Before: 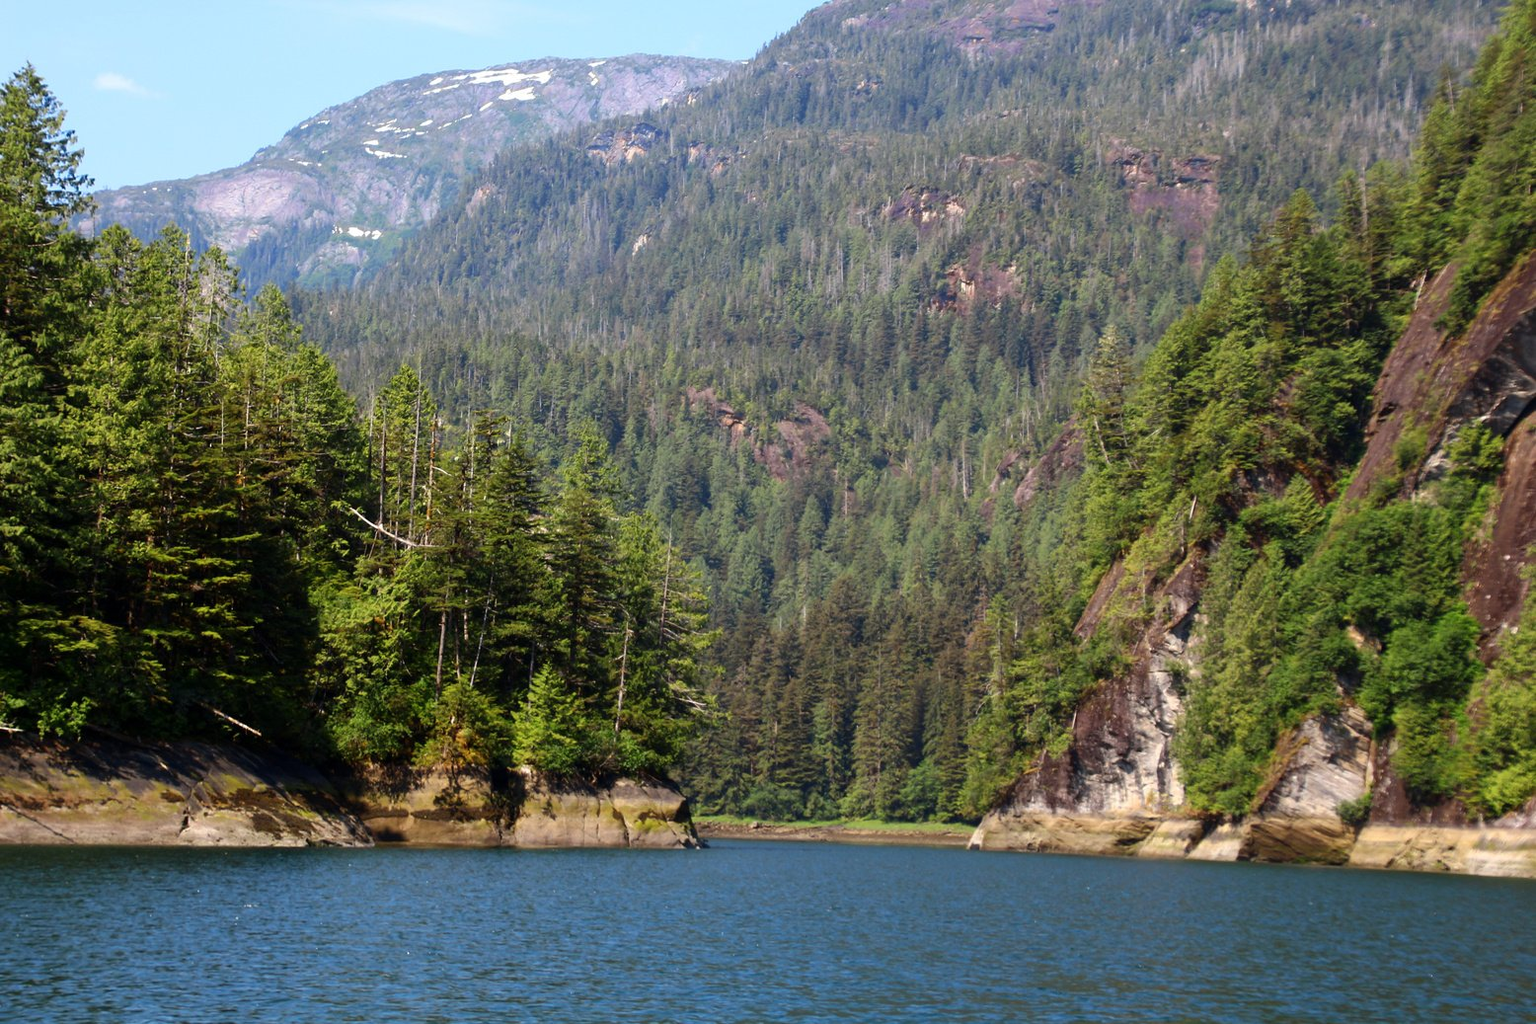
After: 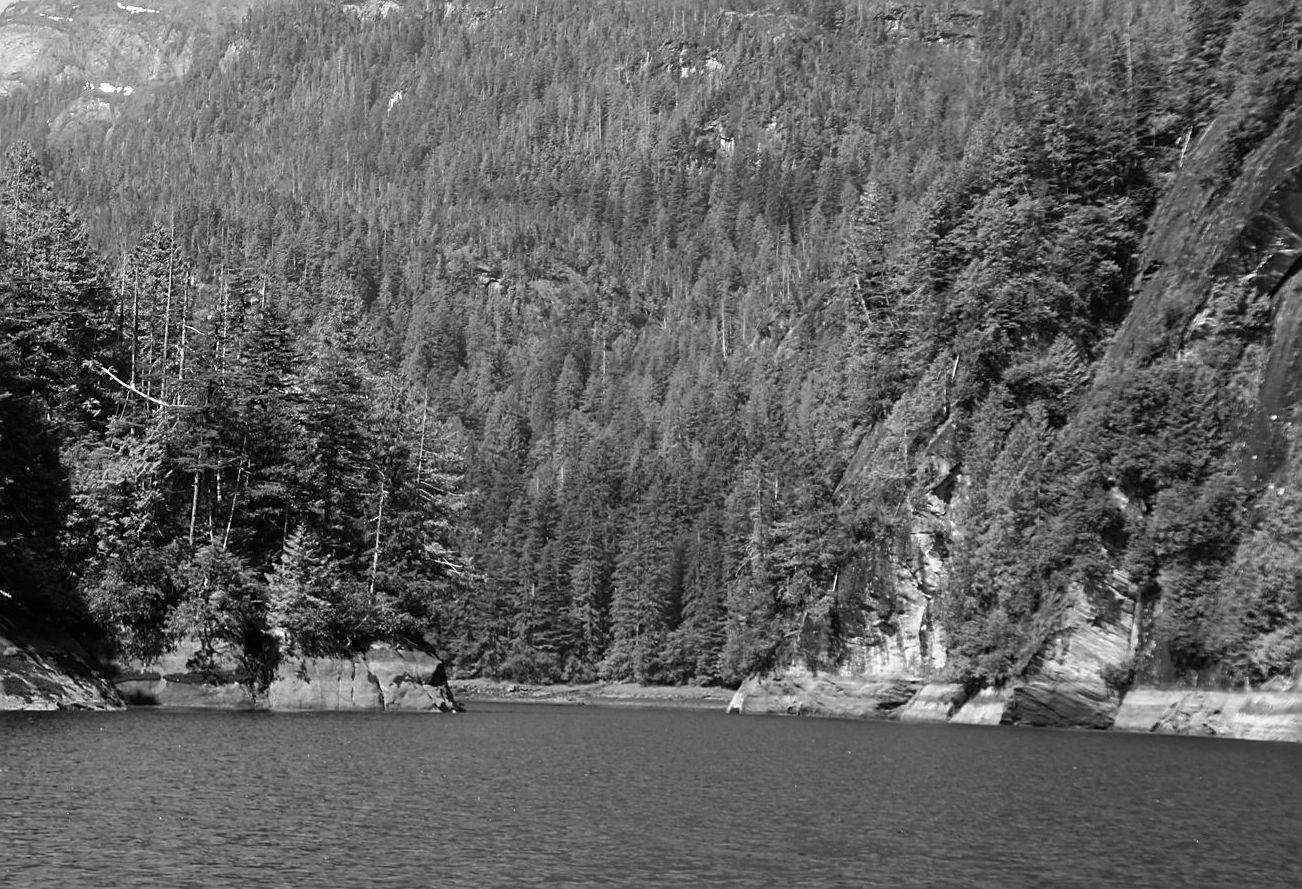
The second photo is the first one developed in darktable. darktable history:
monochrome: on, module defaults
crop: left 16.315%, top 14.246%
sharpen: on, module defaults
